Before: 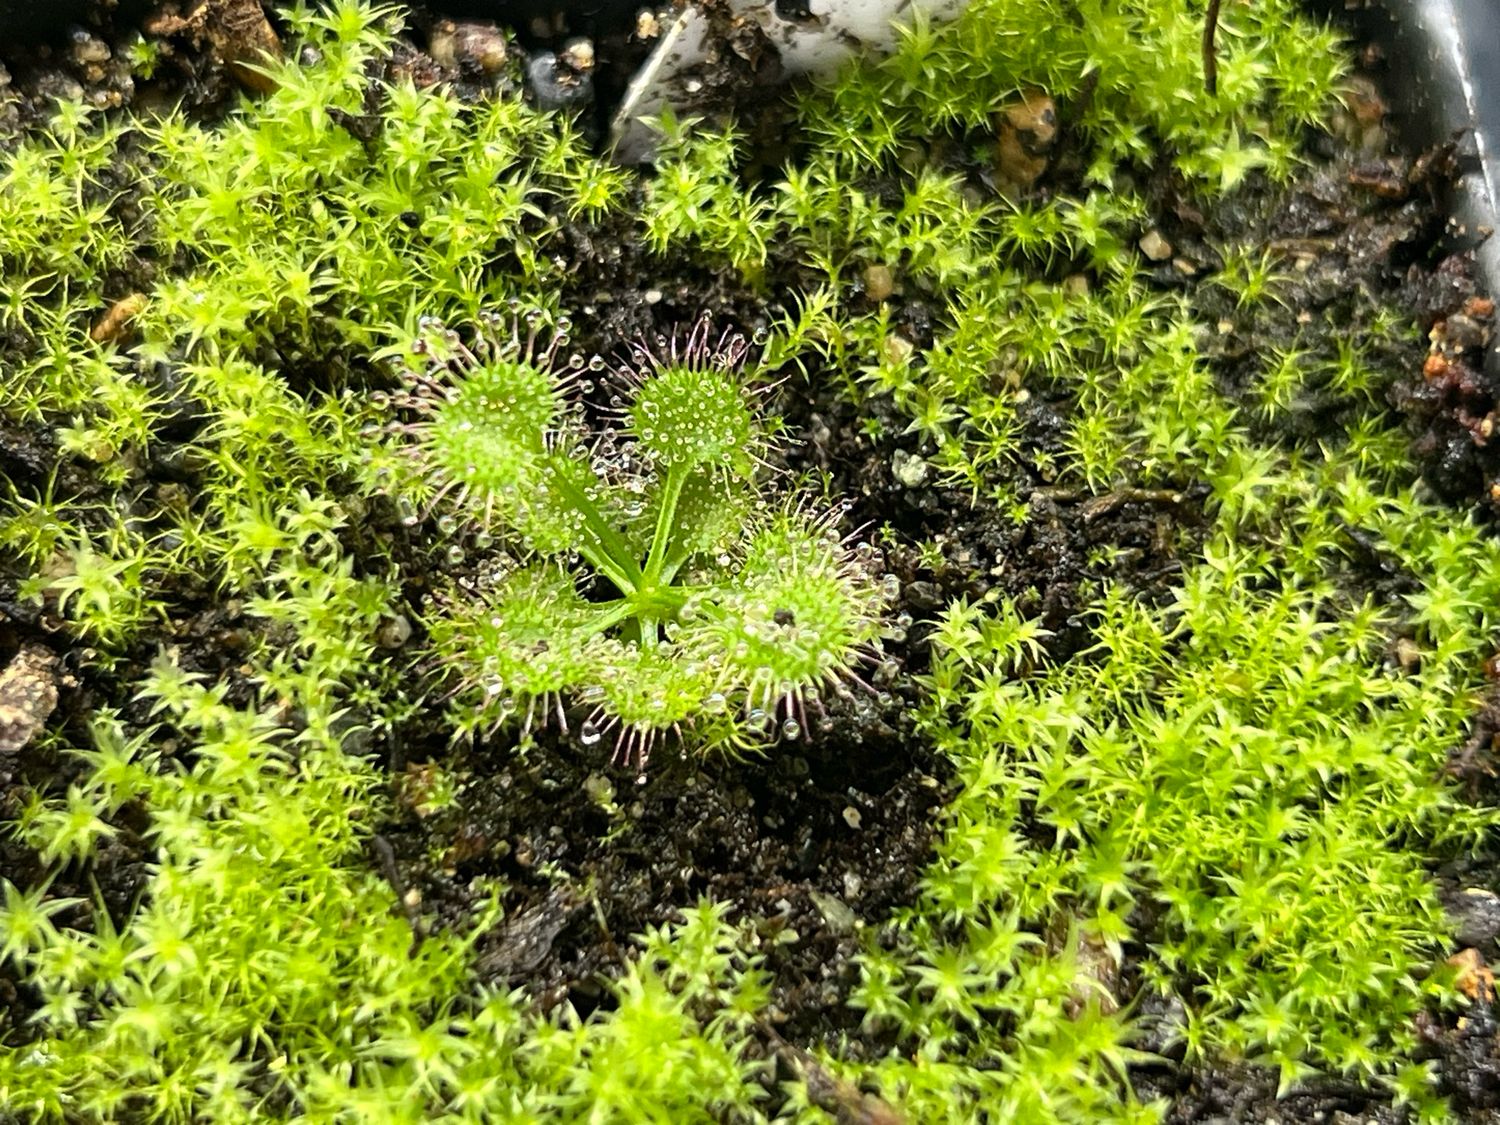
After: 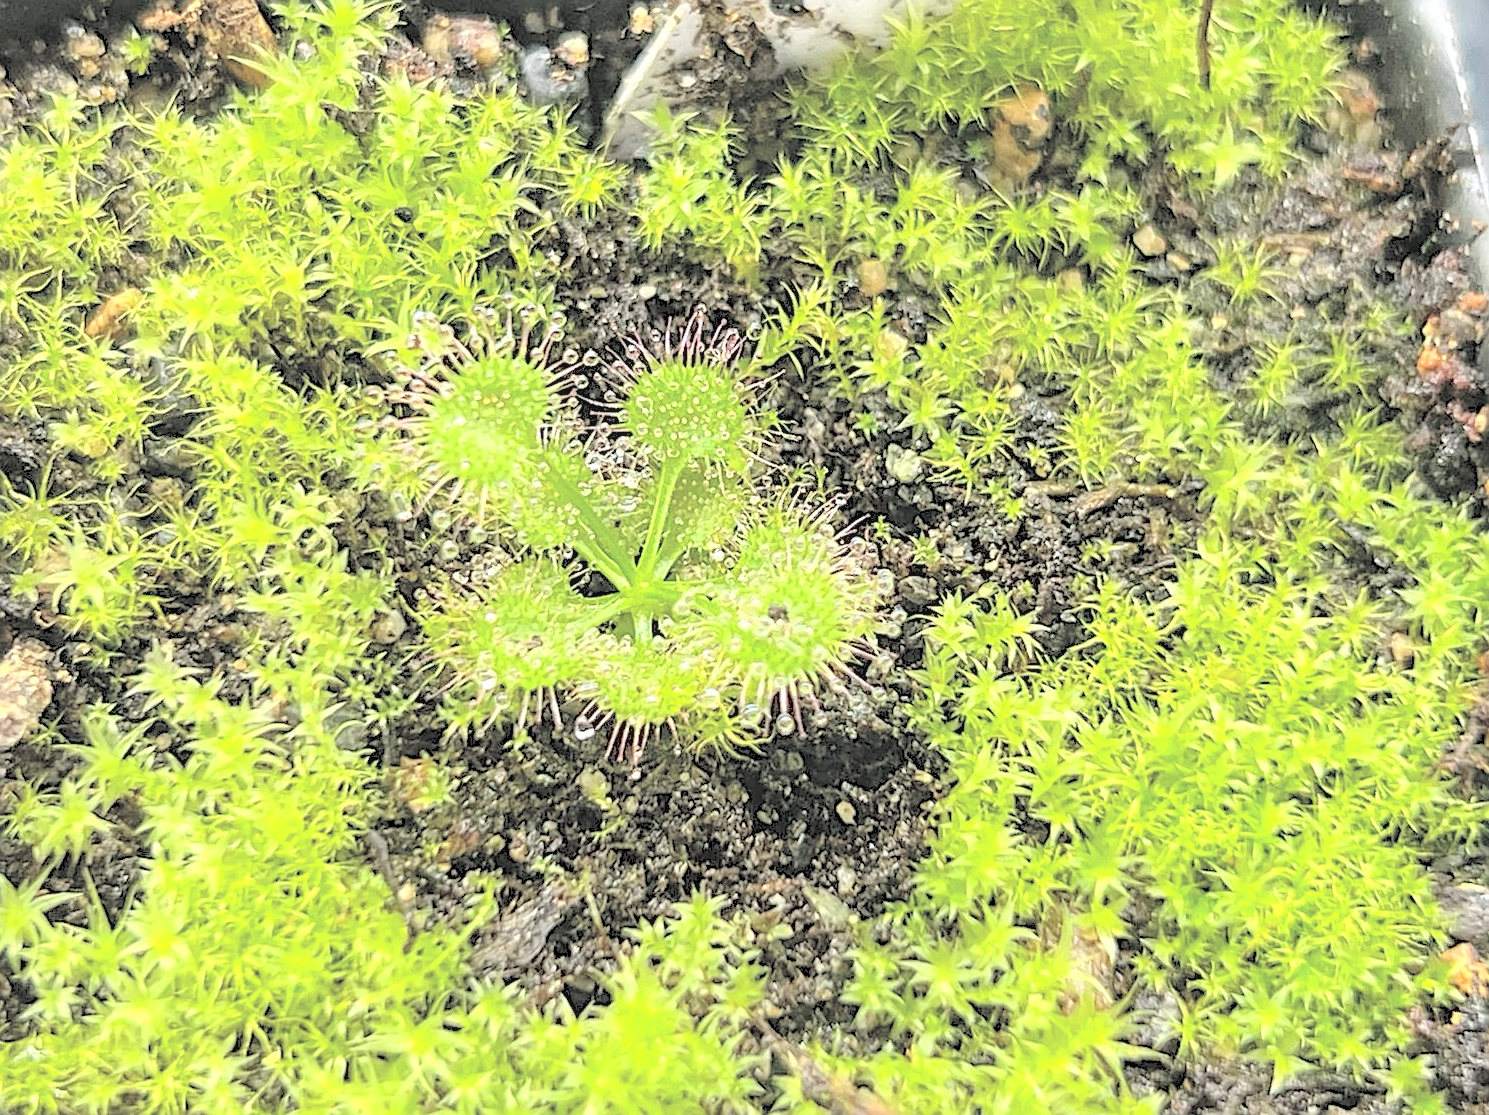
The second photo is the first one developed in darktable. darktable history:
sharpen: on, module defaults
crop: left 0.434%, top 0.485%, right 0.244%, bottom 0.386%
local contrast: on, module defaults
contrast brightness saturation: brightness 1
